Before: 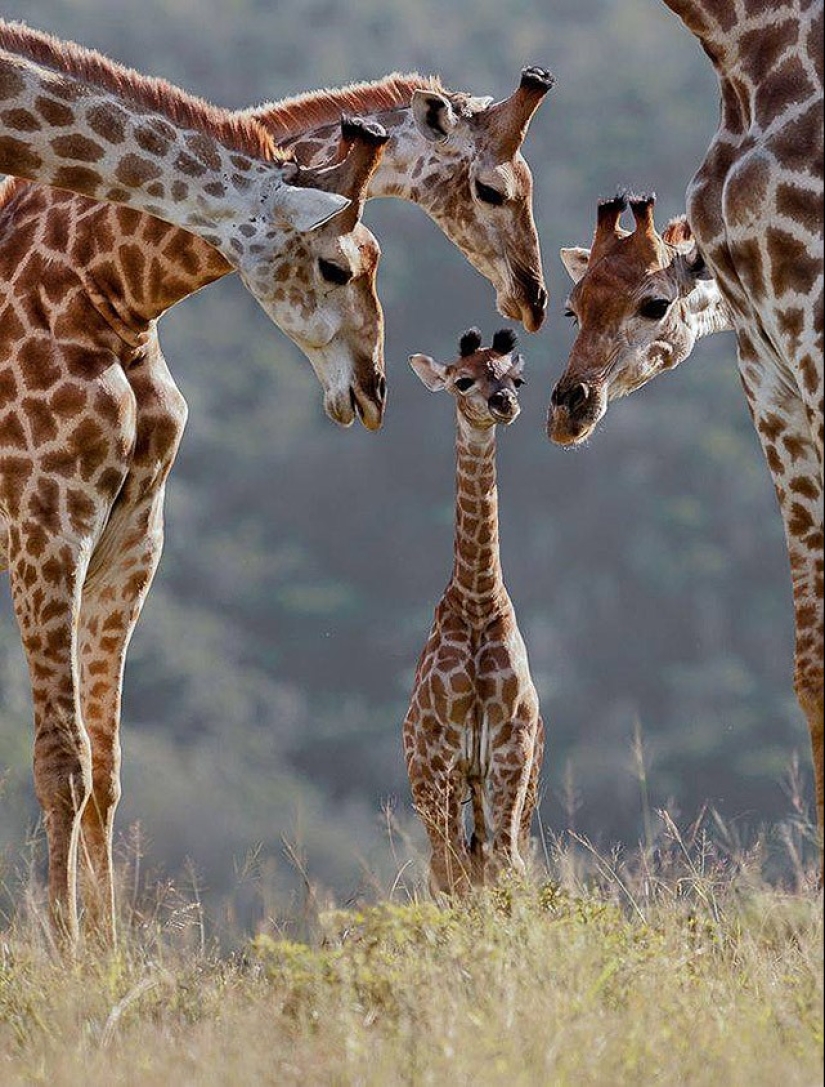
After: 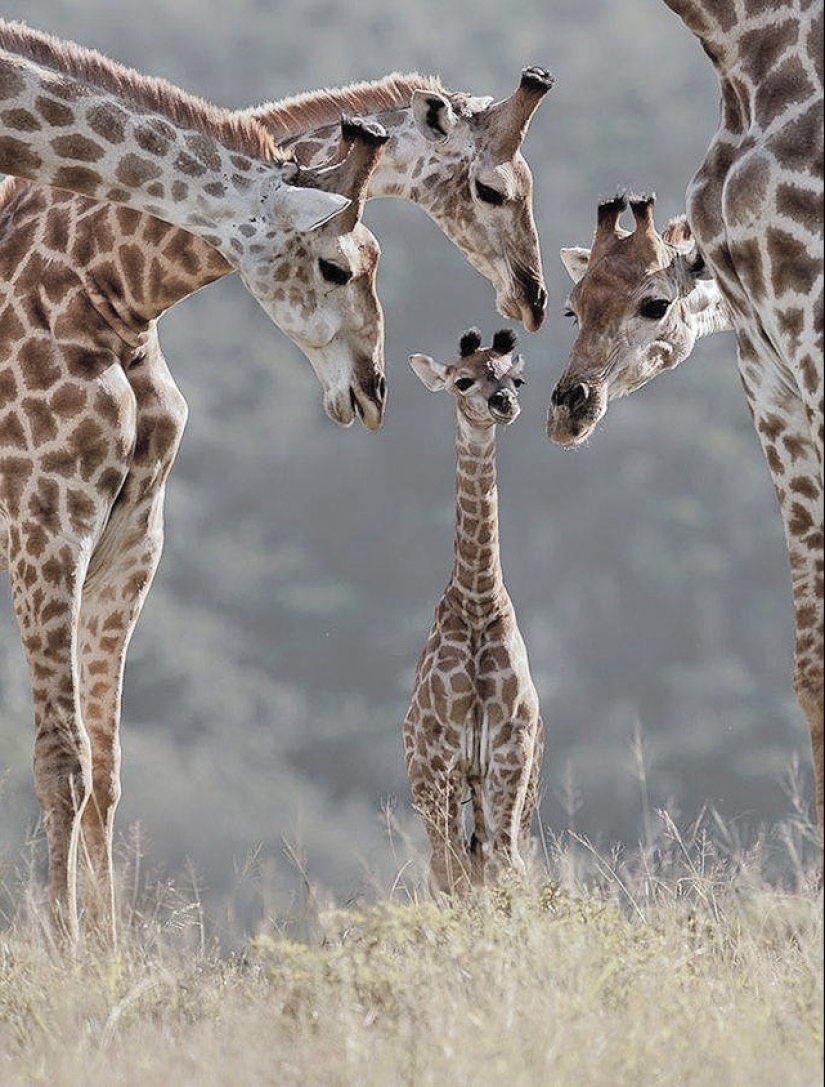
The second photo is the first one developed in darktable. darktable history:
contrast brightness saturation: brightness 0.183, saturation -0.483
